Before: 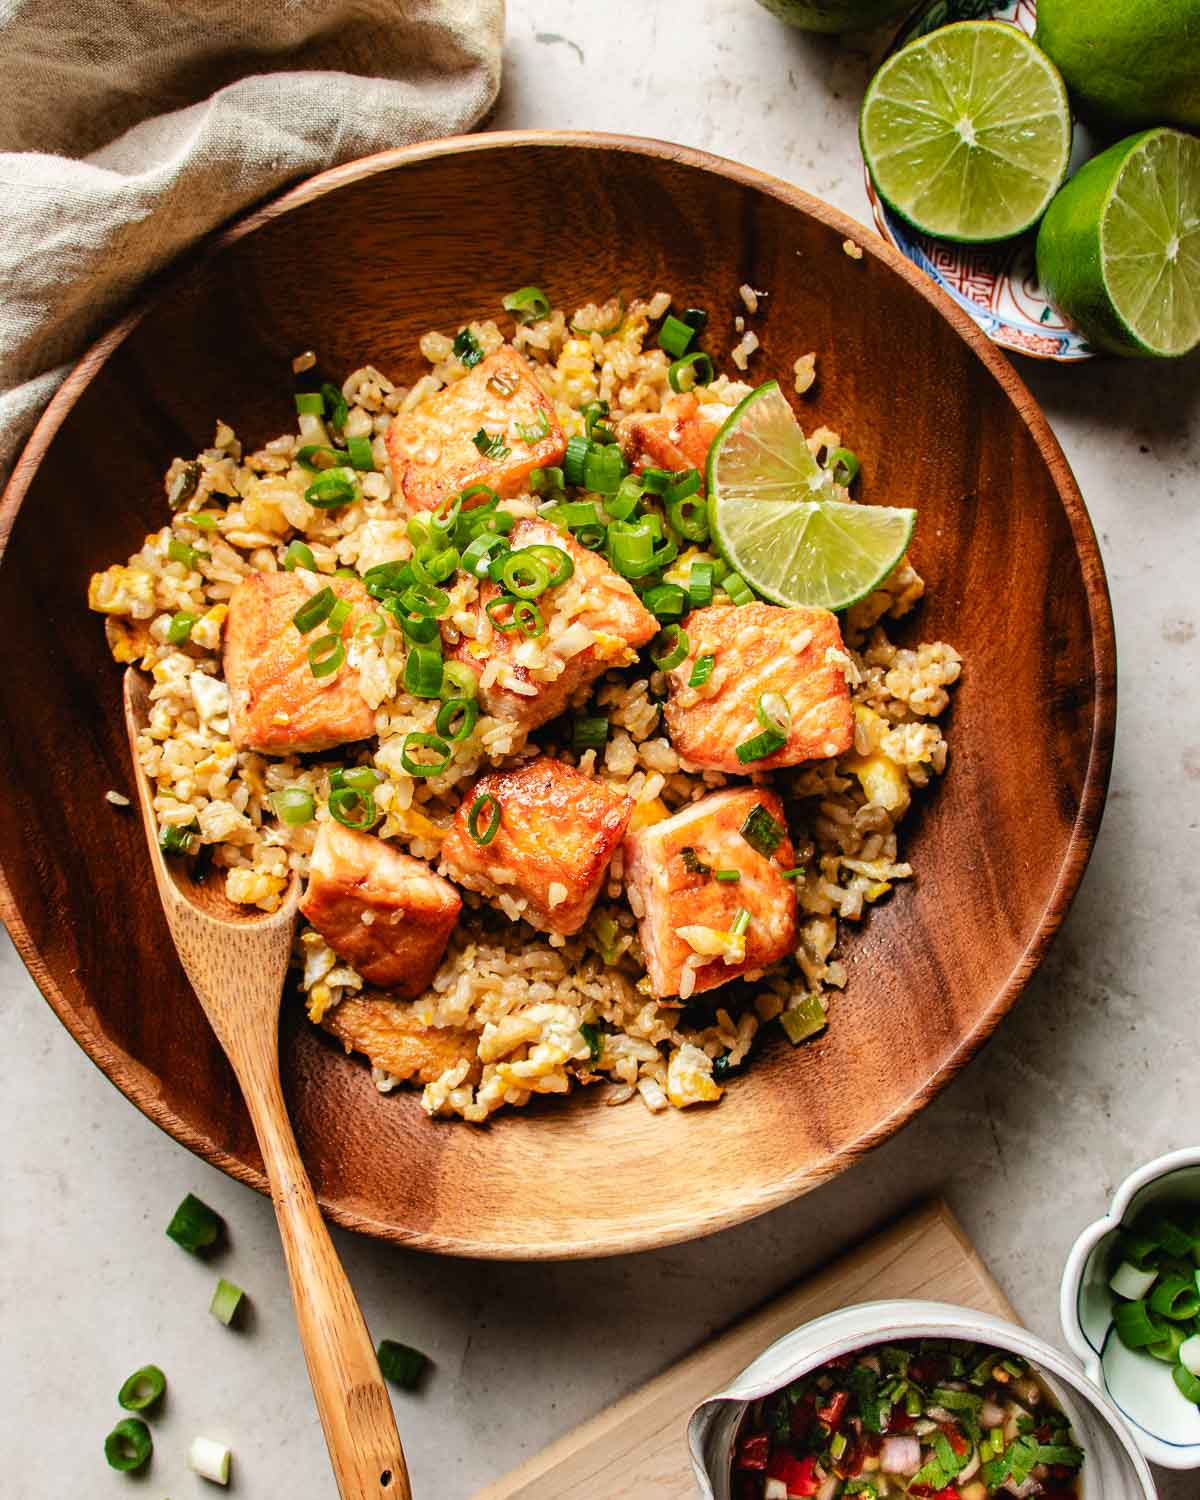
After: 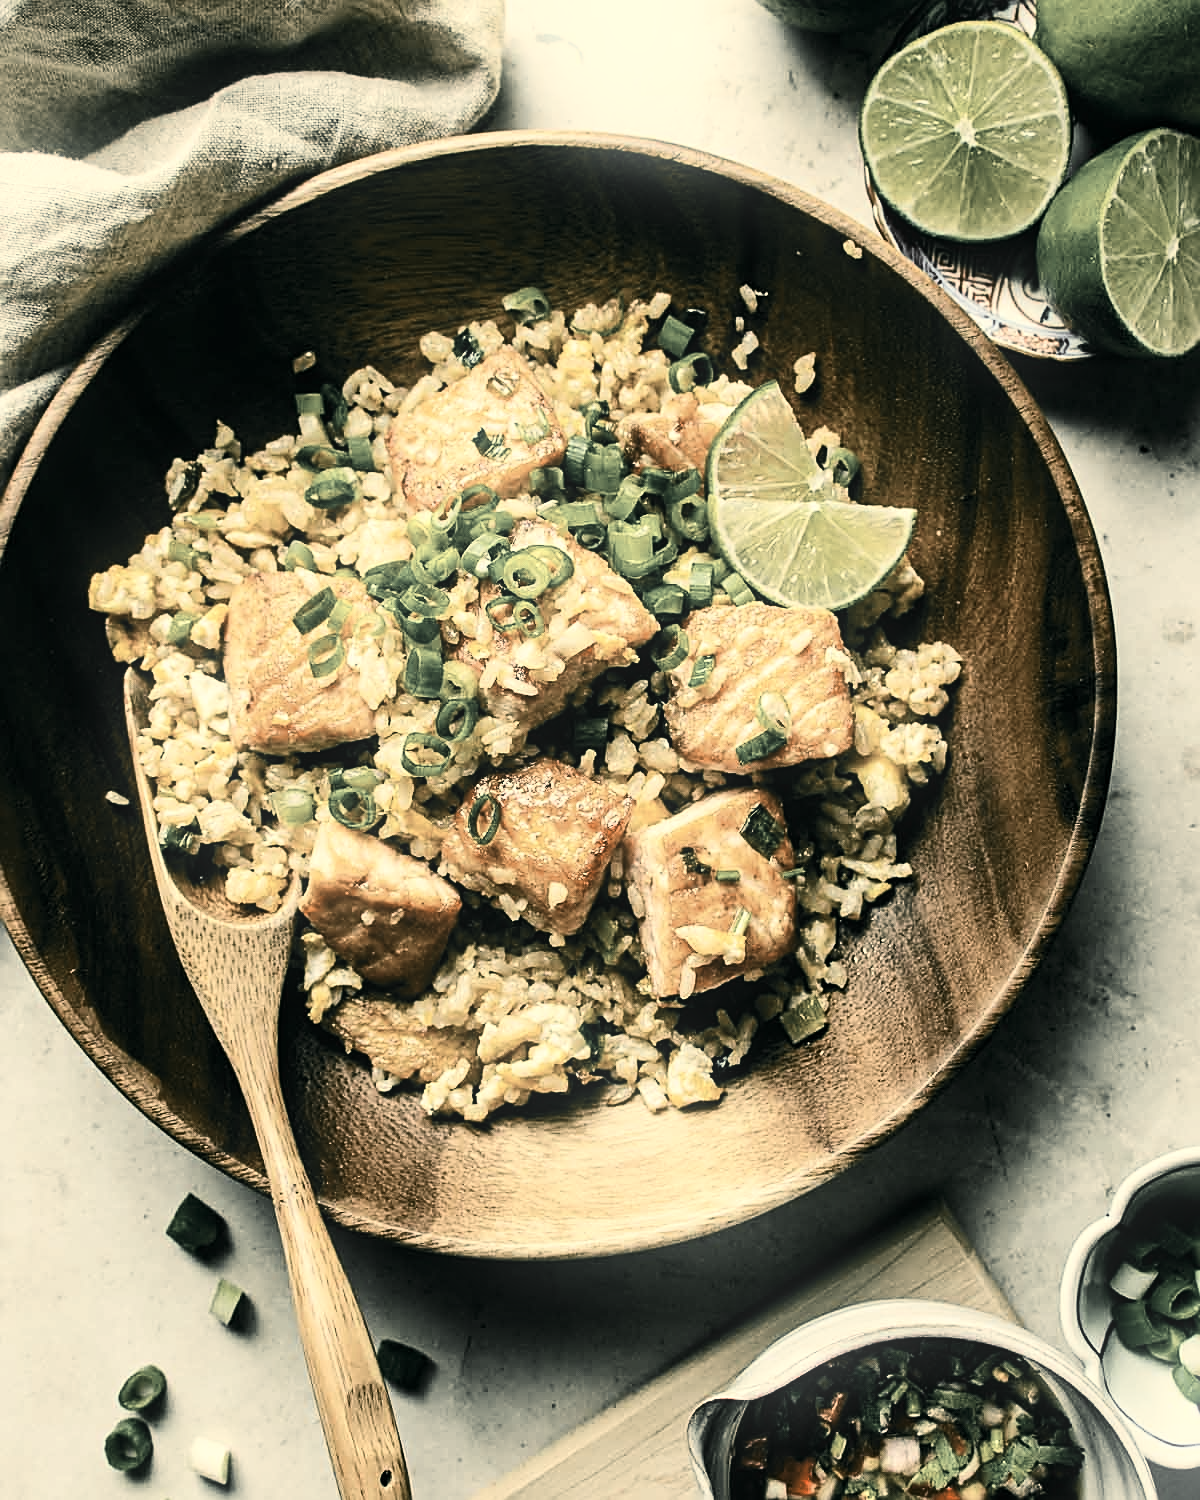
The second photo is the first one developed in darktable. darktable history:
bloom: size 9%, threshold 100%, strength 7%
contrast brightness saturation: contrast 0.28
sharpen: on, module defaults
color correction: highlights a* 1.83, highlights b* 34.02, shadows a* -36.68, shadows b* -5.48
color zones: curves: ch1 [(0, 0.831) (0.08, 0.771) (0.157, 0.268) (0.241, 0.207) (0.562, -0.005) (0.714, -0.013) (0.876, 0.01) (1, 0.831)]
